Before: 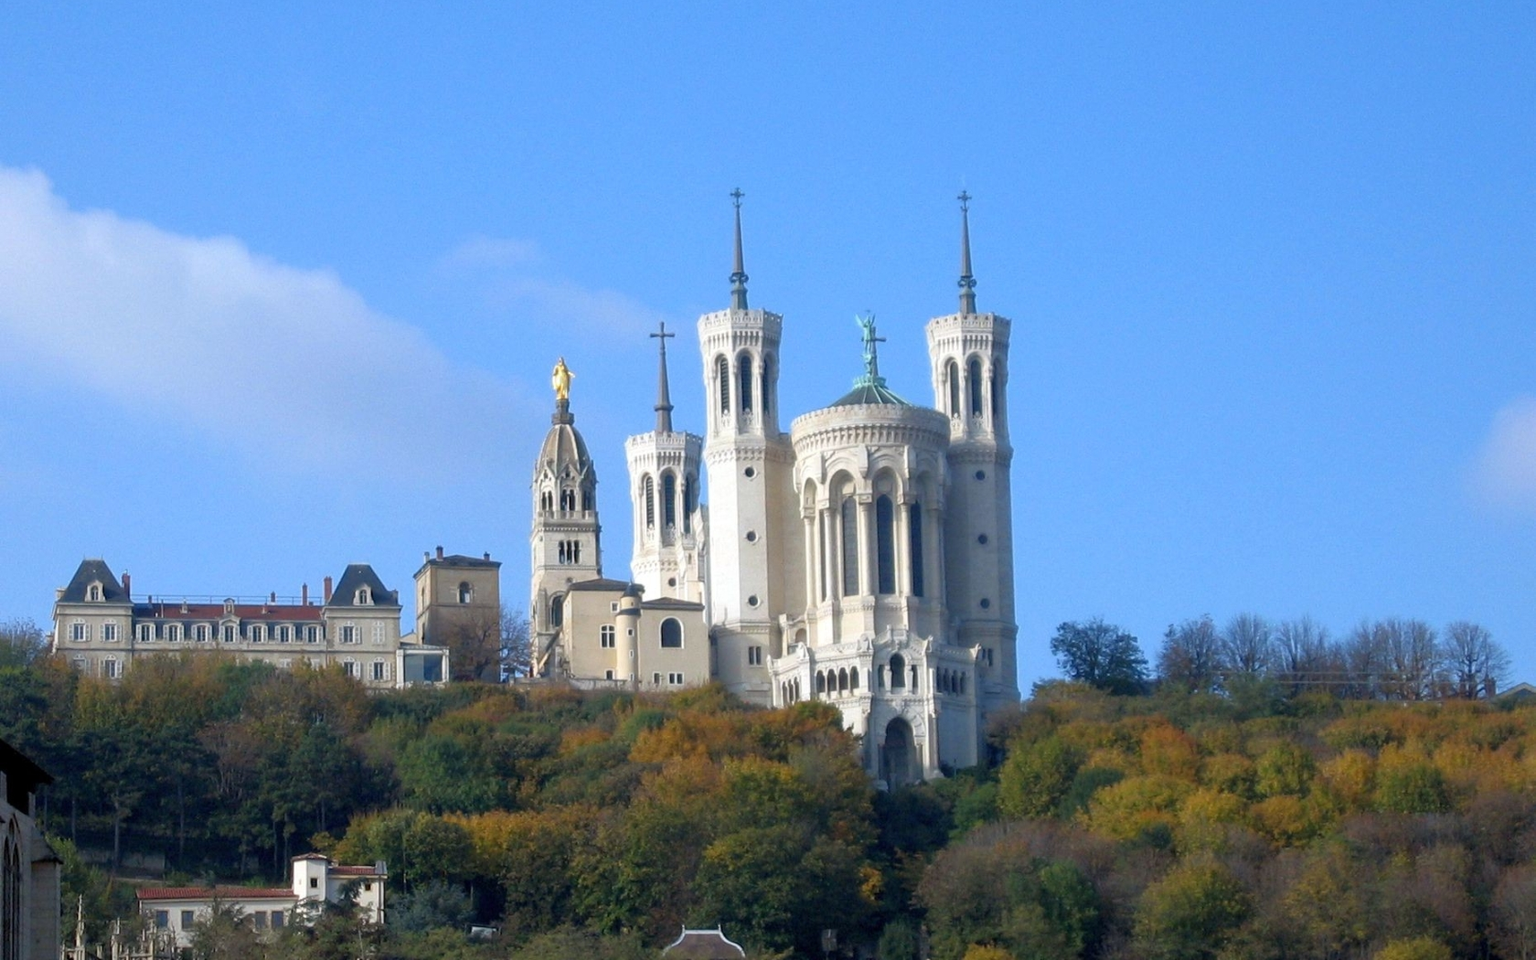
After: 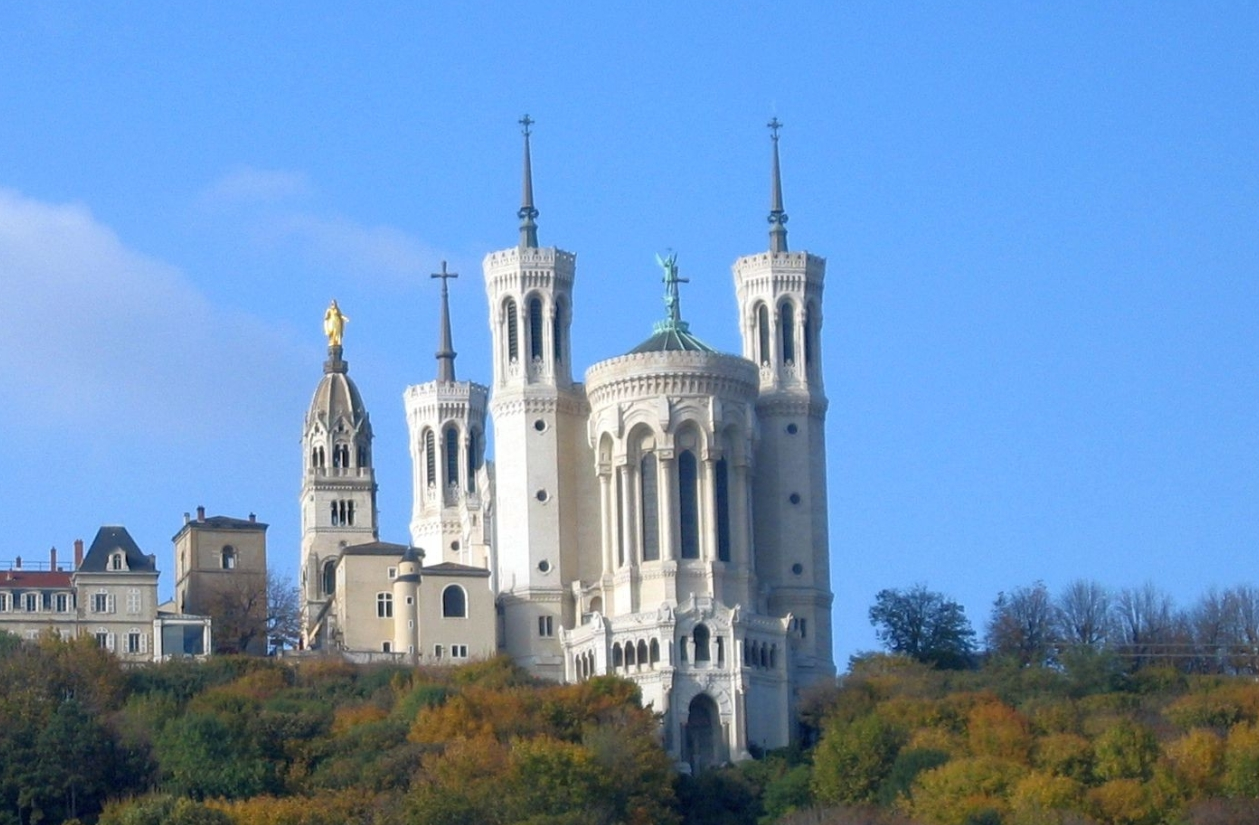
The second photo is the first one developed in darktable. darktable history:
crop: left 16.668%, top 8.738%, right 8.342%, bottom 12.653%
